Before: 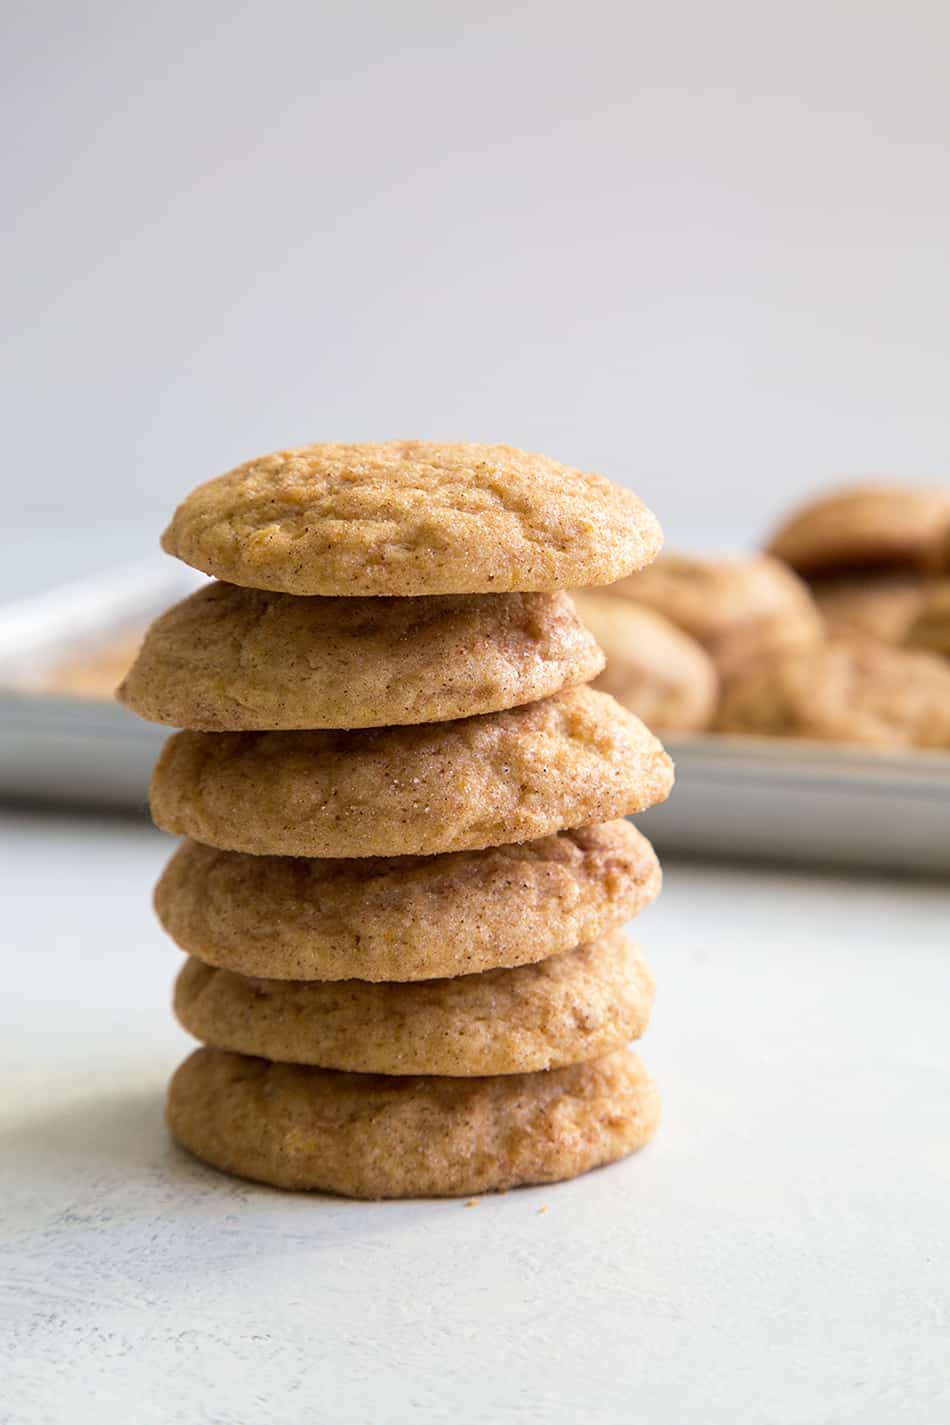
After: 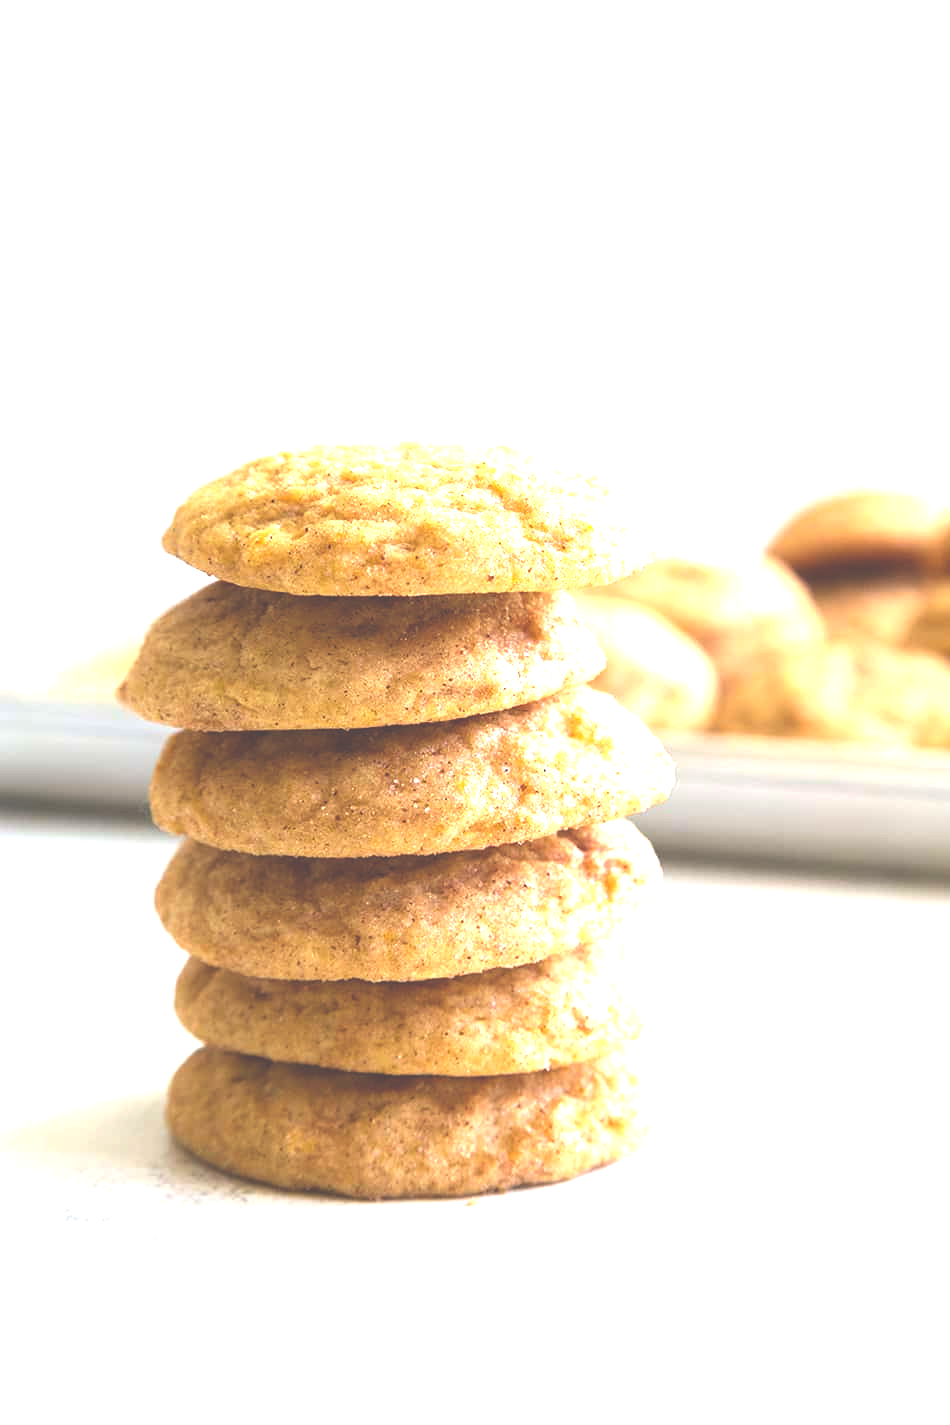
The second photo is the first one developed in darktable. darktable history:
exposure: black level correction -0.023, exposure 1.397 EV, compensate highlight preservation false
color balance: output saturation 110%
